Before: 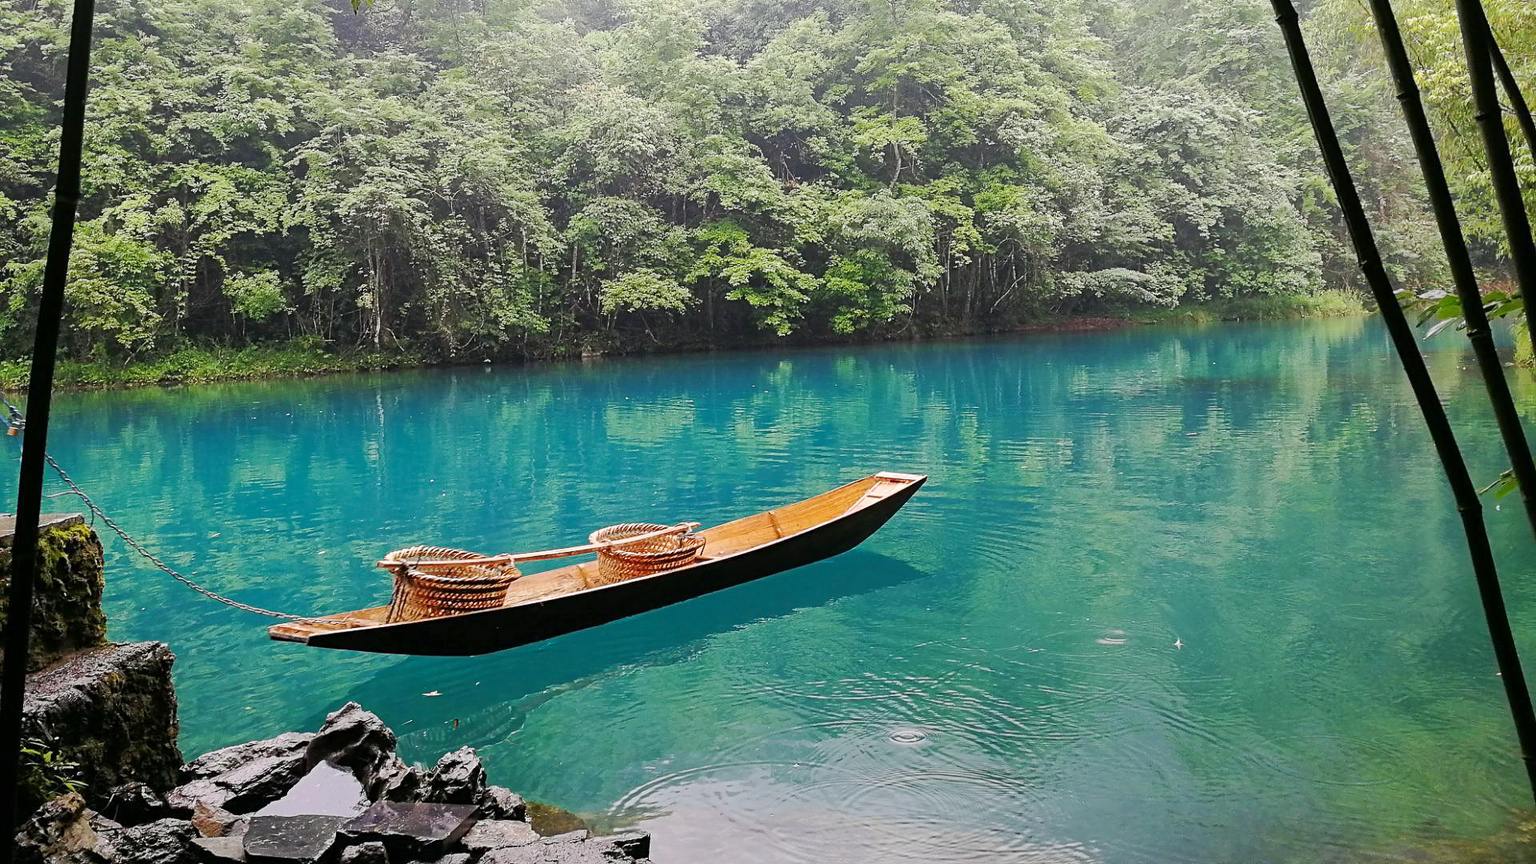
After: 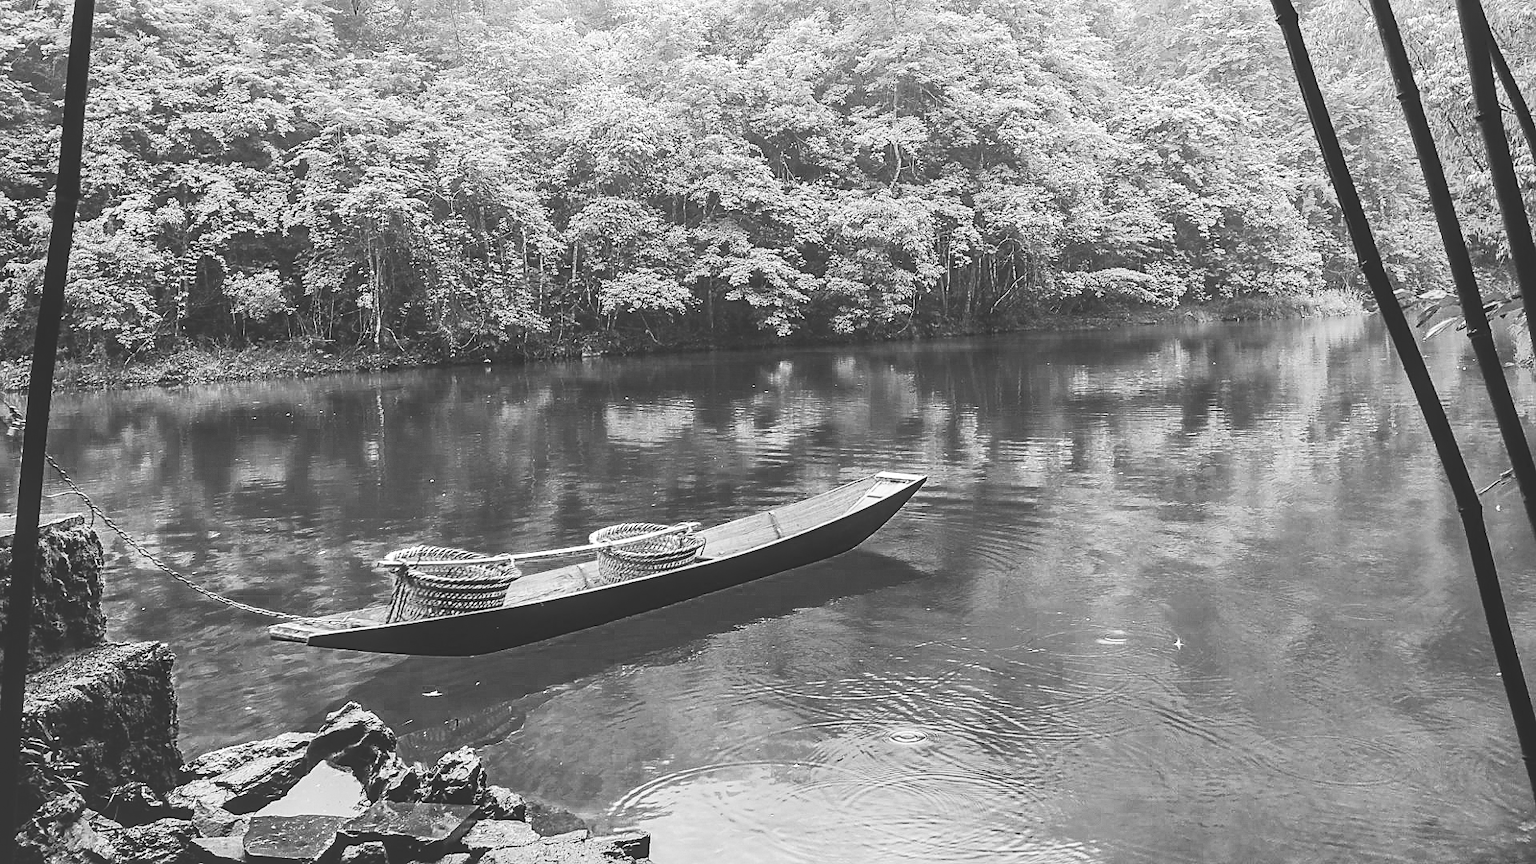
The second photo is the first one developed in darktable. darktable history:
monochrome: on, module defaults
local contrast: detail 130%
color balance rgb: linear chroma grading › global chroma 33.4%
sharpen: radius 1.864, amount 0.398, threshold 1.271
white balance: red 1.029, blue 0.92
contrast brightness saturation: contrast 0.2, brightness 0.16, saturation 0.22
color zones: curves: ch0 [(0, 0.497) (0.143, 0.5) (0.286, 0.5) (0.429, 0.483) (0.571, 0.116) (0.714, -0.006) (0.857, 0.28) (1, 0.497)]
exposure: black level correction -0.03, compensate highlight preservation false
